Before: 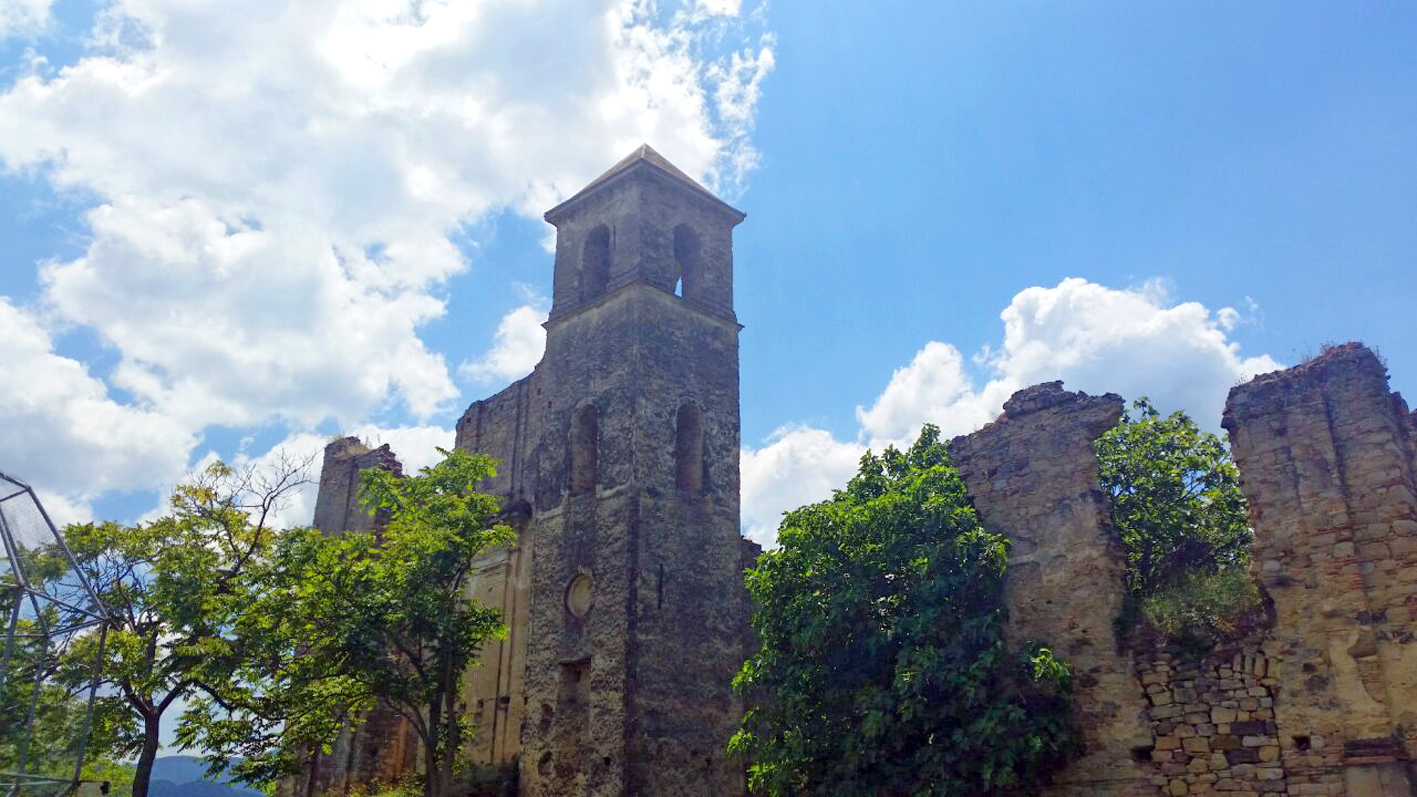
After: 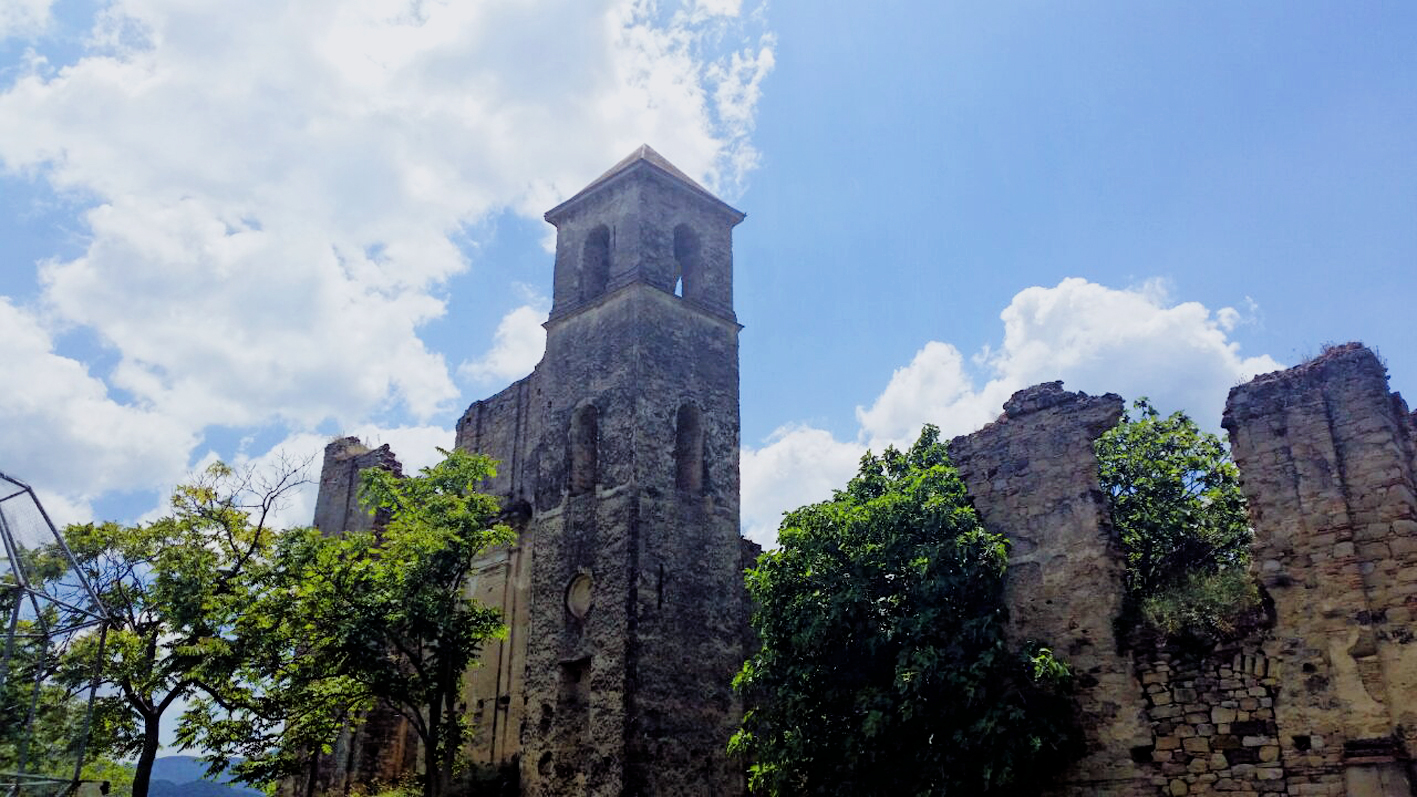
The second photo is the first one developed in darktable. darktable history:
white balance: red 0.98, blue 1.034
filmic rgb: black relative exposure -5 EV, white relative exposure 3.5 EV, hardness 3.19, contrast 1.2, highlights saturation mix -50%
